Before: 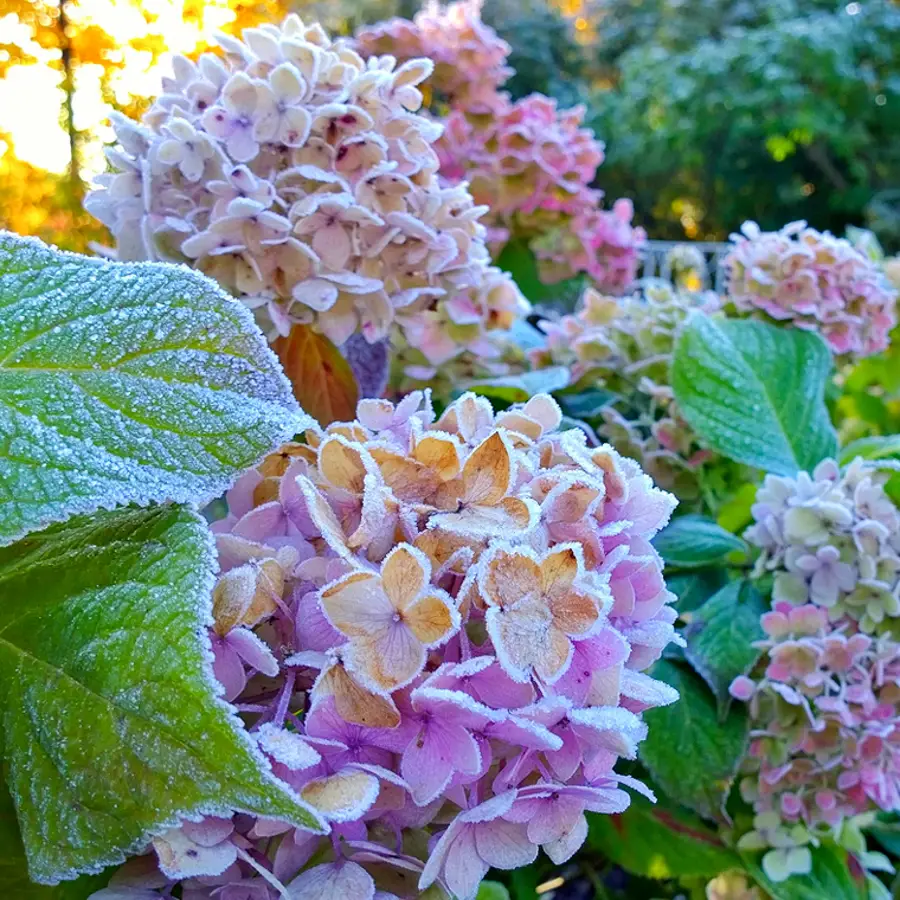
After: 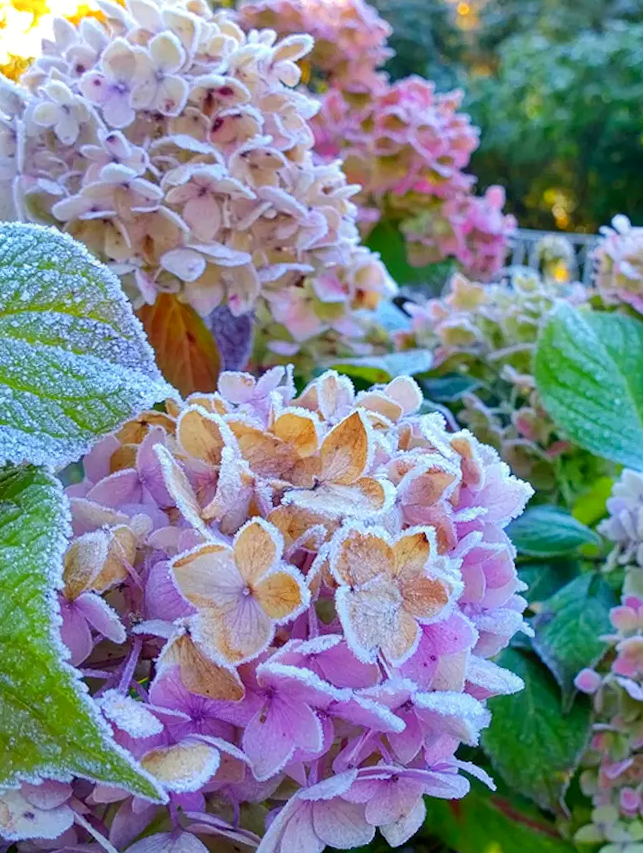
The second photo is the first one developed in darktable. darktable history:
local contrast: highlights 102%, shadows 97%, detail 120%, midtone range 0.2
exposure: black level correction 0.001, compensate highlight preservation false
crop and rotate: angle -3.16°, left 13.924%, top 0.024%, right 10.726%, bottom 0.025%
contrast equalizer: y [[0.5, 0.488, 0.462, 0.461, 0.491, 0.5], [0.5 ×6], [0.5 ×6], [0 ×6], [0 ×6]]
